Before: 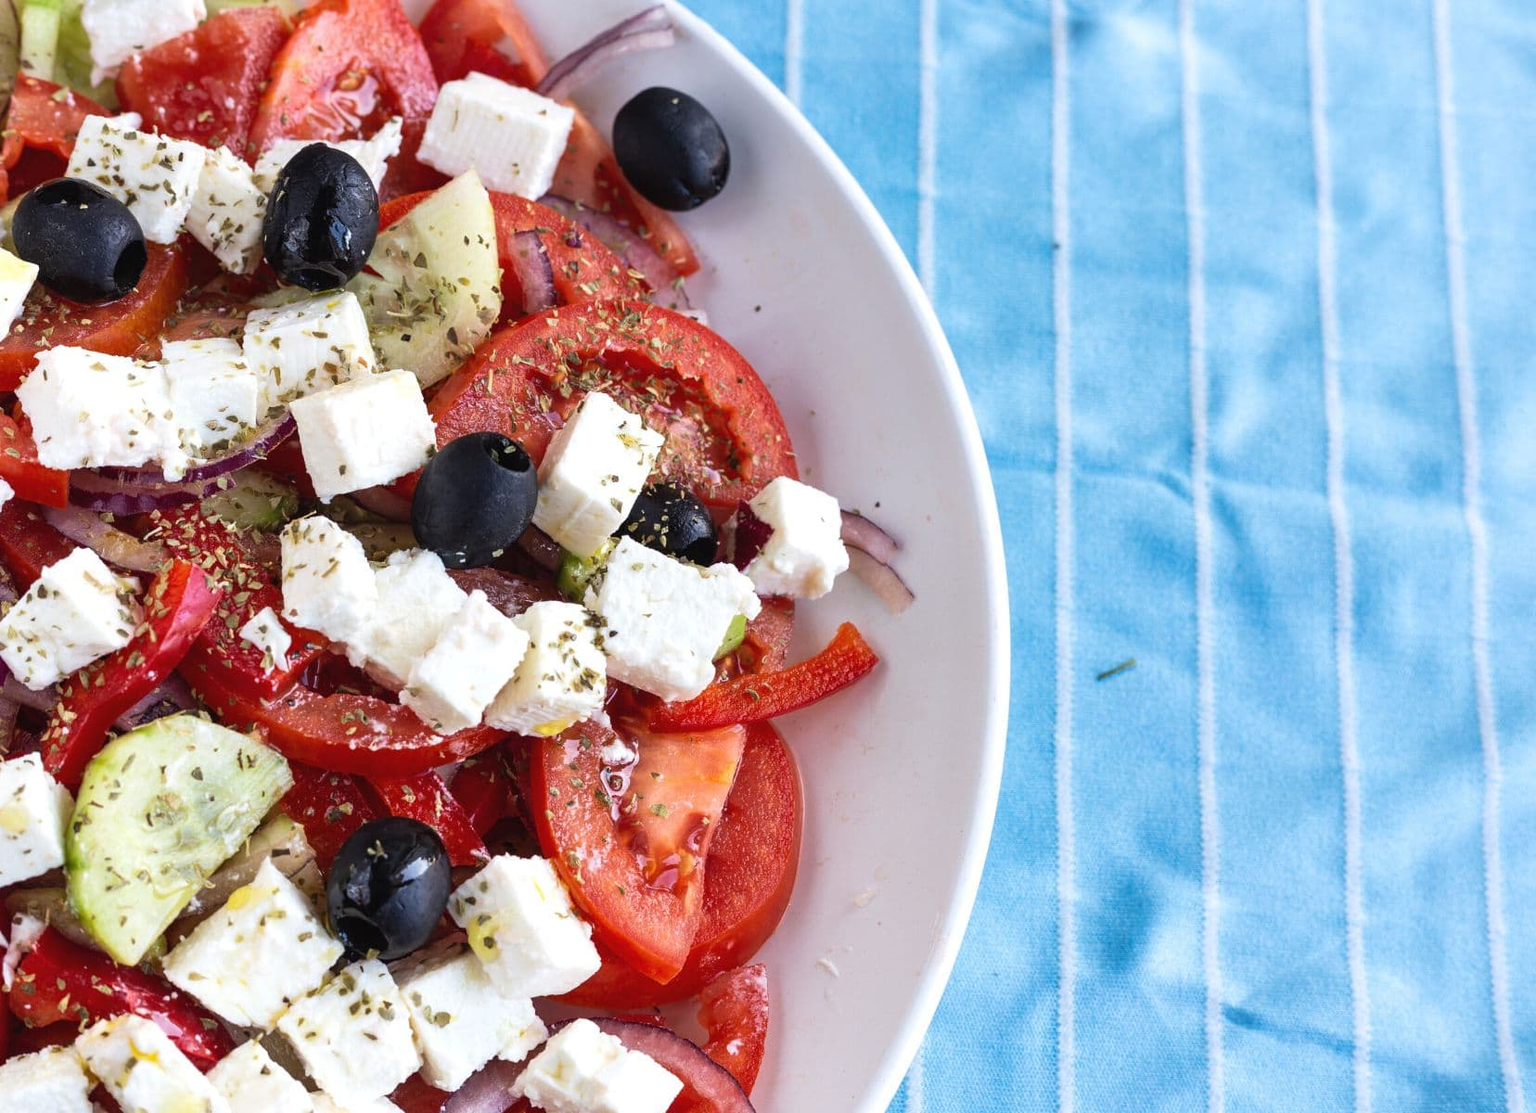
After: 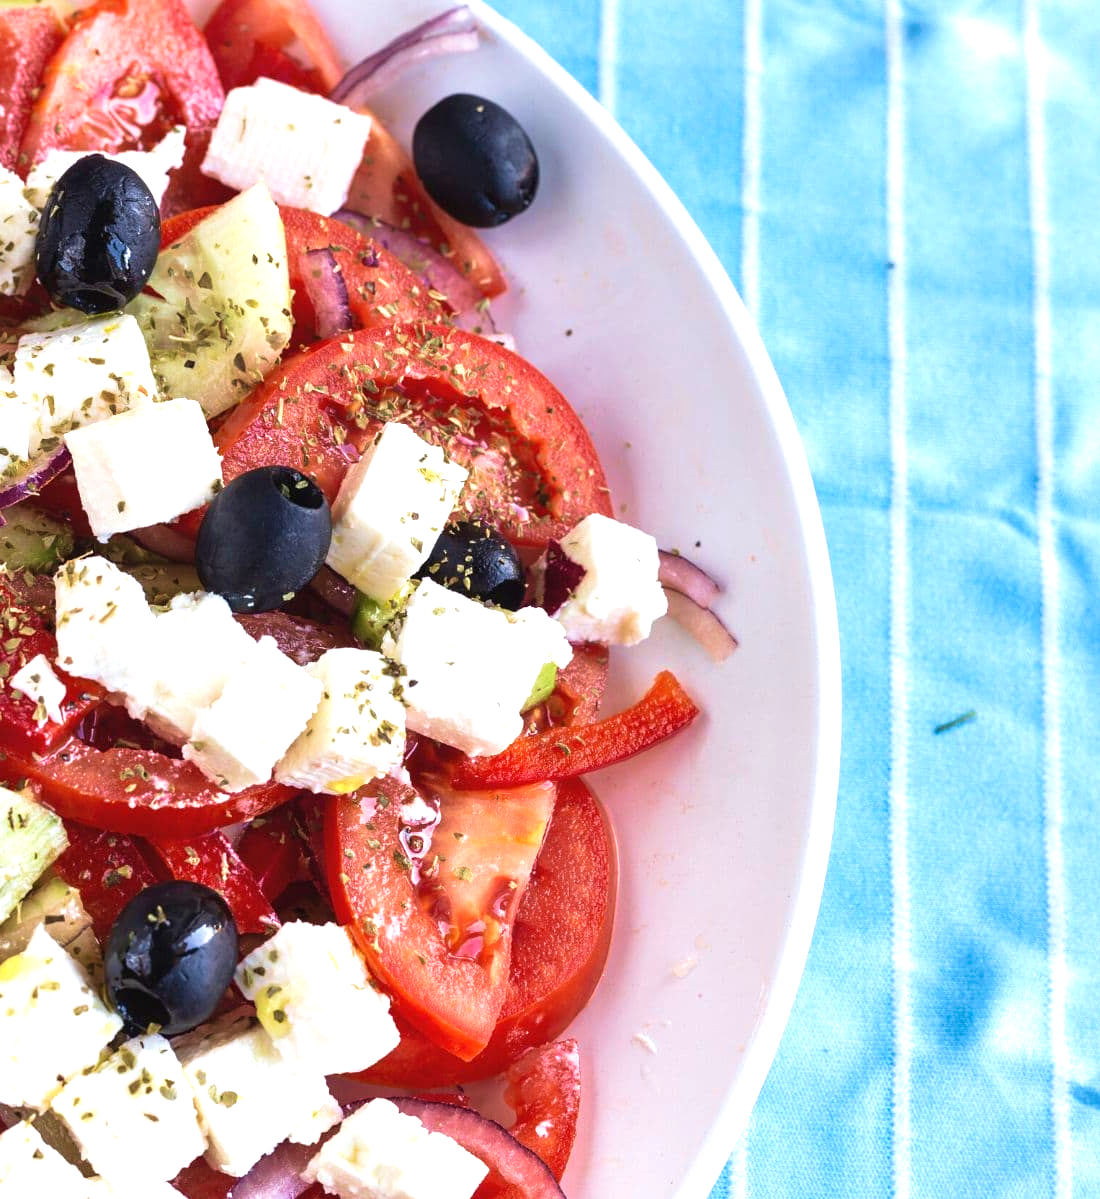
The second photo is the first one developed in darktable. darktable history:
velvia: strength 44.99%
crop and rotate: left 14.989%, right 18.539%
exposure: exposure 0.506 EV, compensate highlight preservation false
